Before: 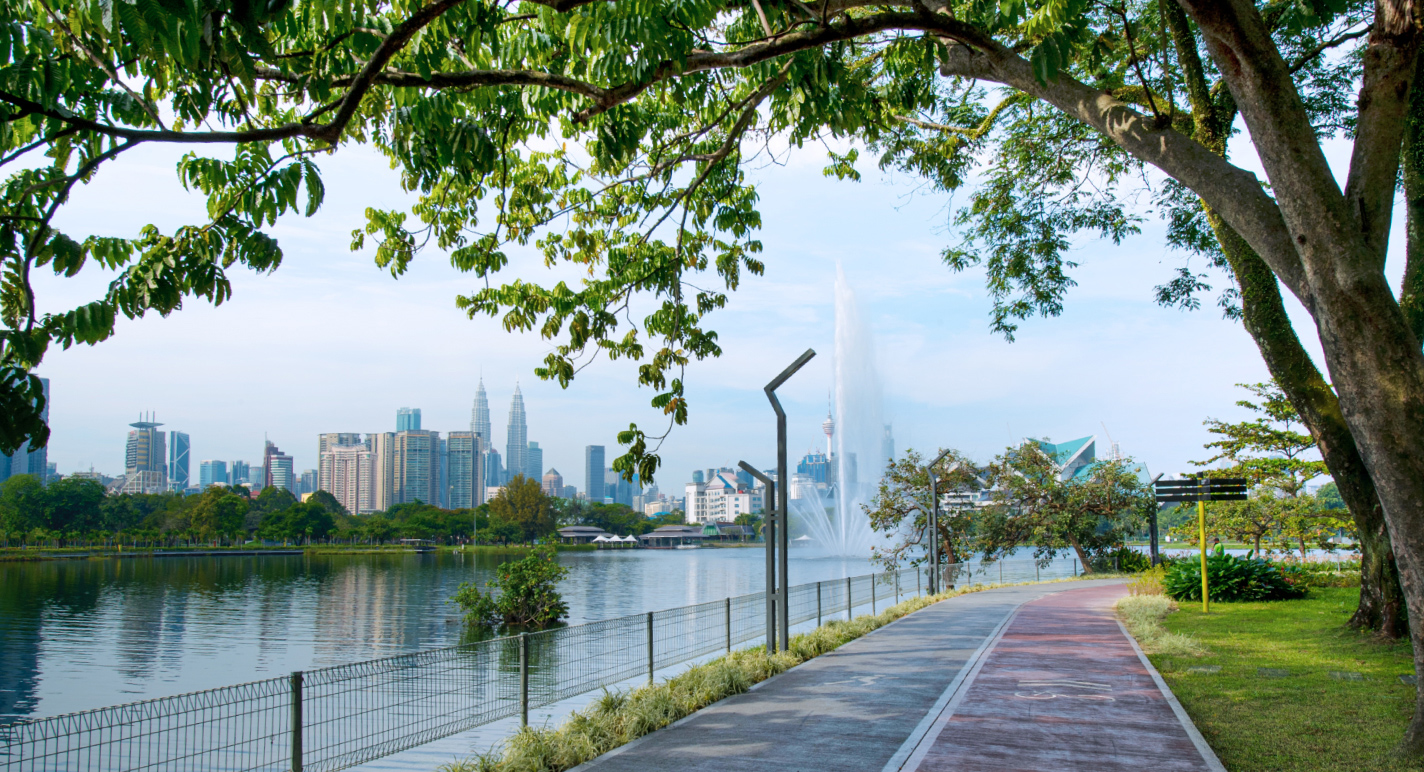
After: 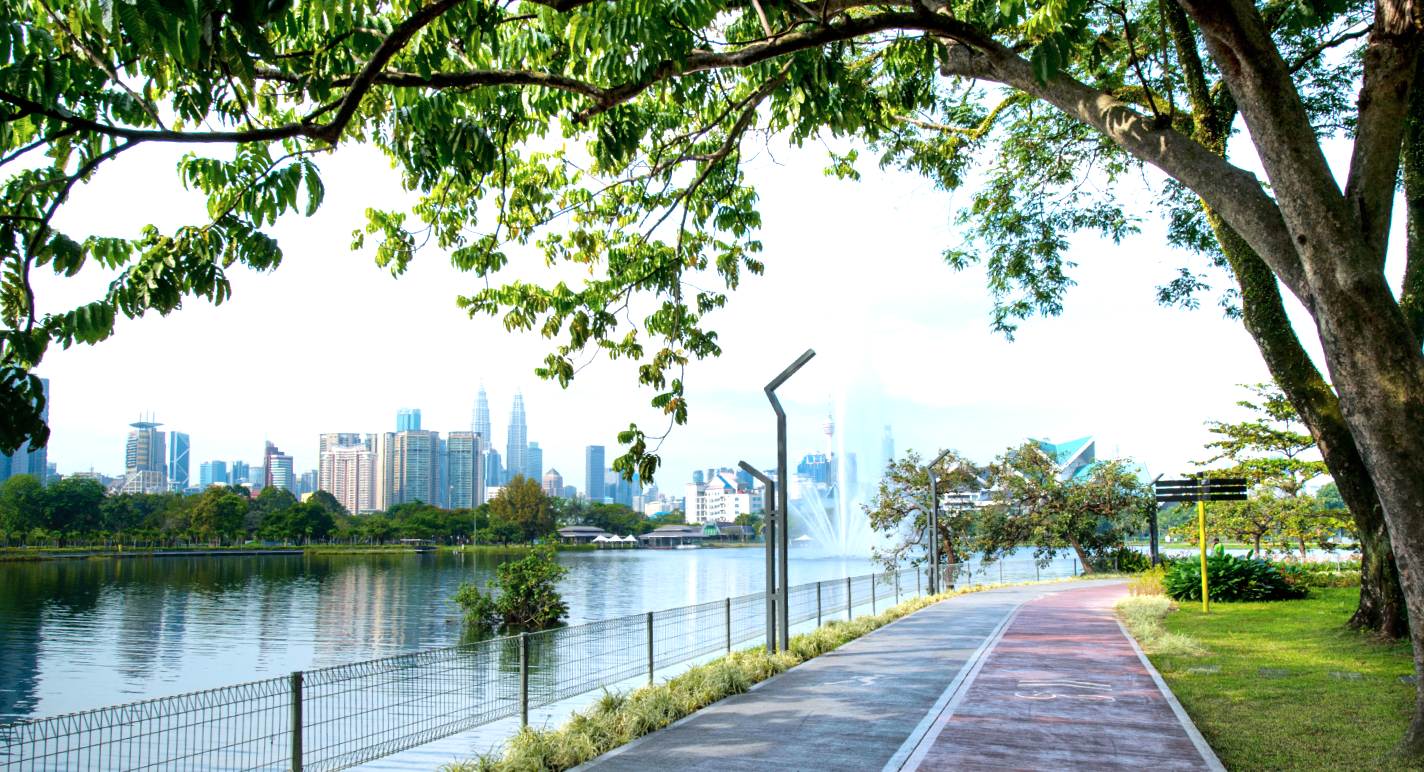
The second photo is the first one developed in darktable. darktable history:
tone equalizer: -8 EV -0.759 EV, -7 EV -0.707 EV, -6 EV -0.565 EV, -5 EV -0.363 EV, -3 EV 0.393 EV, -2 EV 0.6 EV, -1 EV 0.691 EV, +0 EV 0.77 EV
